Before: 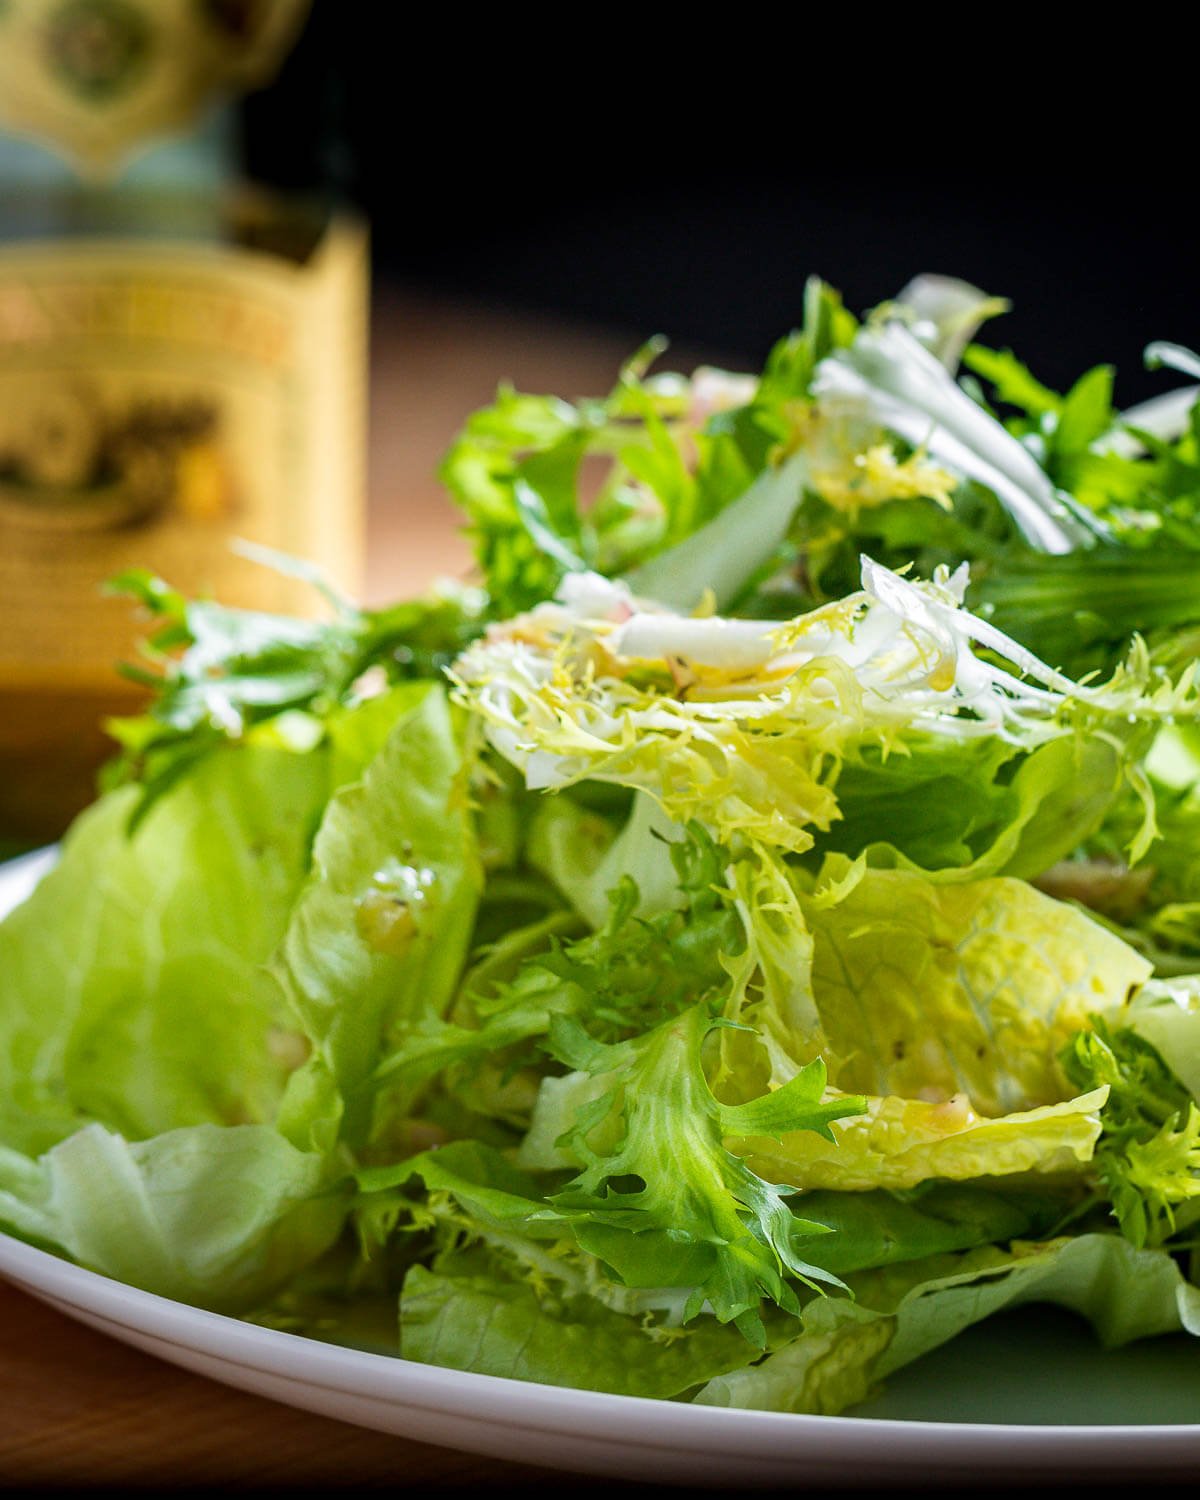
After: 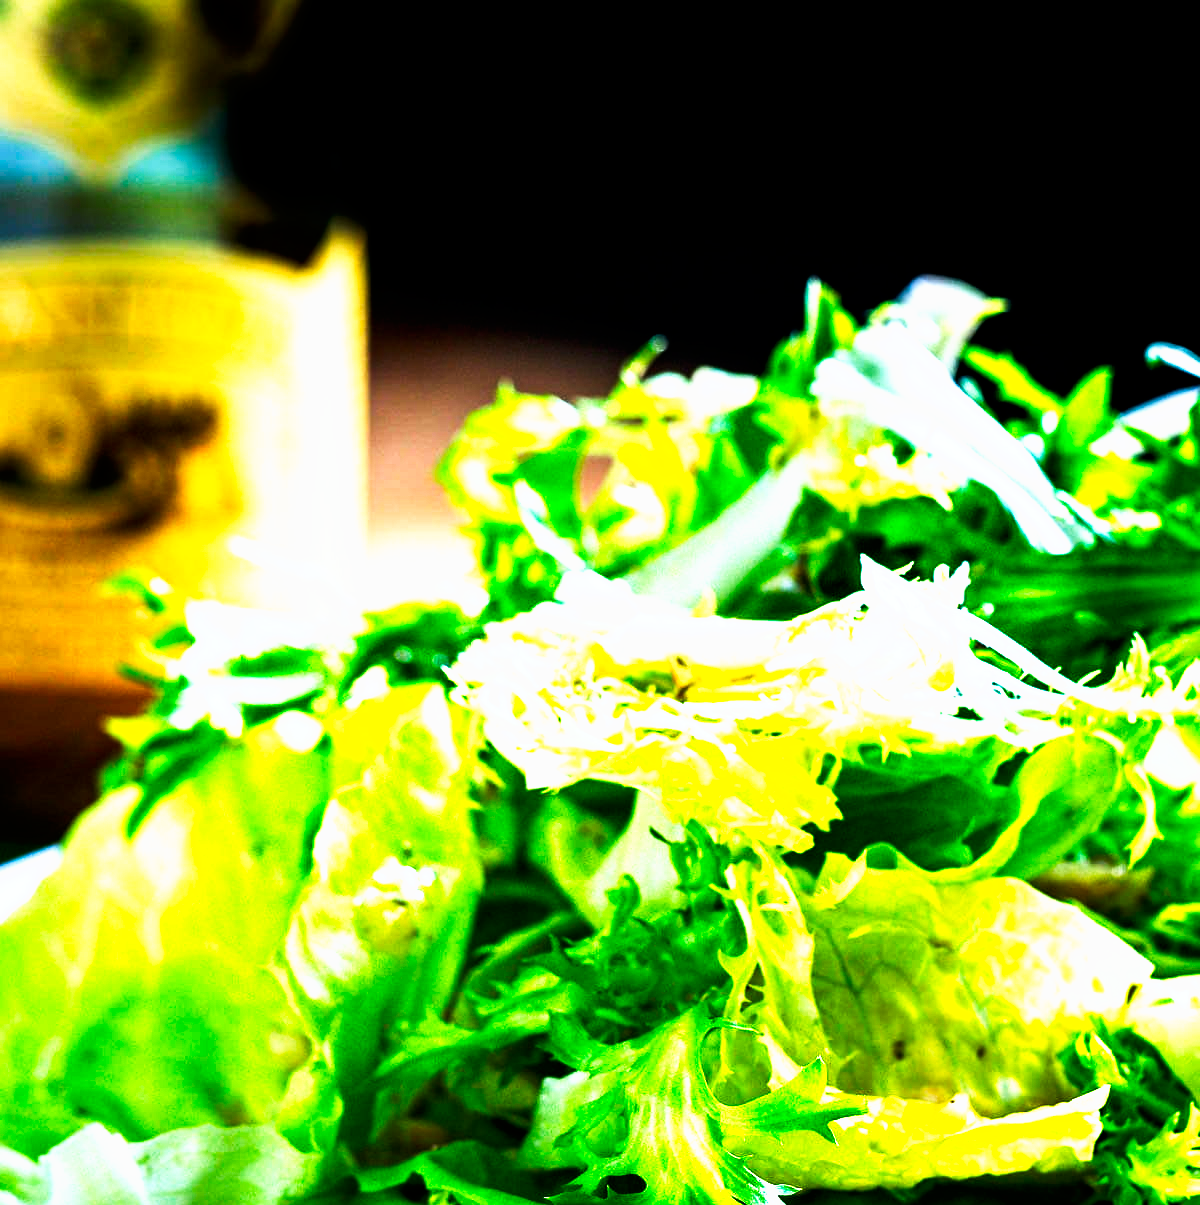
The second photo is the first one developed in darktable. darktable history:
color calibration: illuminant as shot in camera, x 0.378, y 0.381, temperature 4093.13 K, saturation algorithm version 1 (2020)
tone curve: curves: ch0 [(0, 0) (0.003, 0) (0.011, 0) (0.025, 0) (0.044, 0.001) (0.069, 0.003) (0.1, 0.003) (0.136, 0.006) (0.177, 0.014) (0.224, 0.056) (0.277, 0.128) (0.335, 0.218) (0.399, 0.346) (0.468, 0.512) (0.543, 0.713) (0.623, 0.898) (0.709, 0.987) (0.801, 0.99) (0.898, 0.99) (1, 1)], preserve colors none
white balance: emerald 1
crop: bottom 19.644%
